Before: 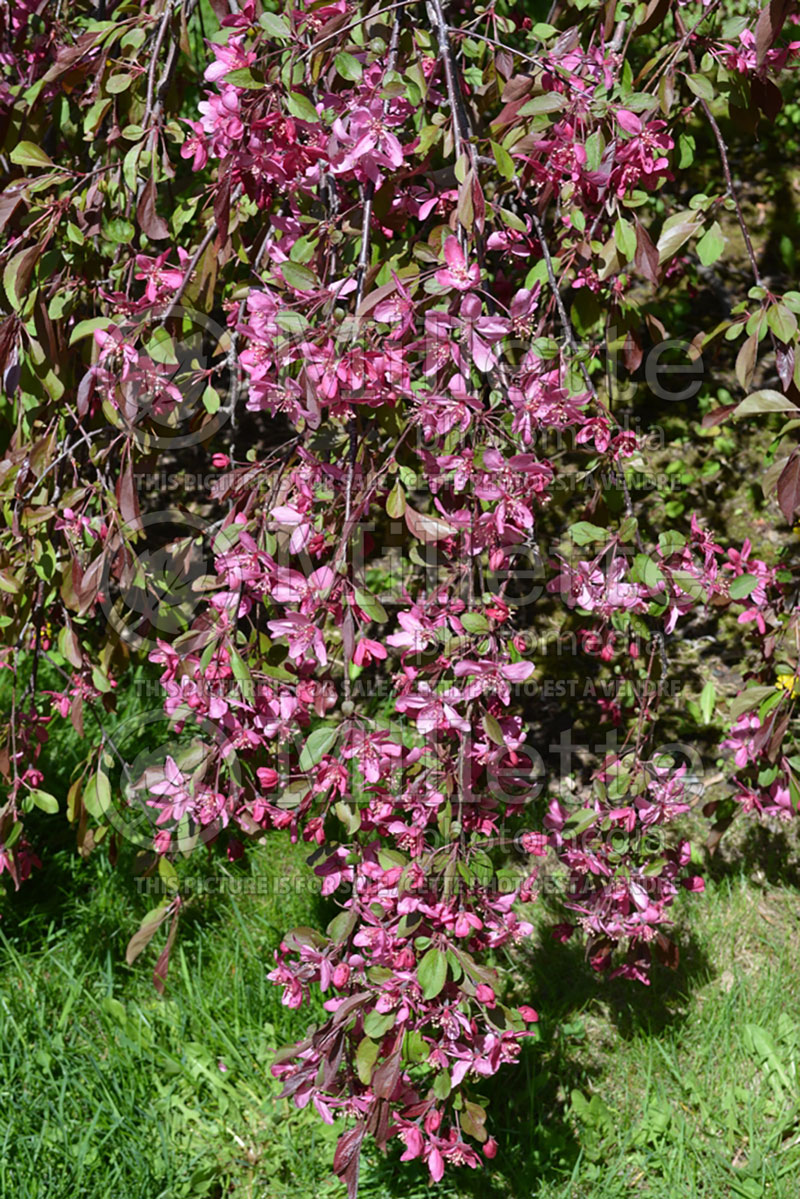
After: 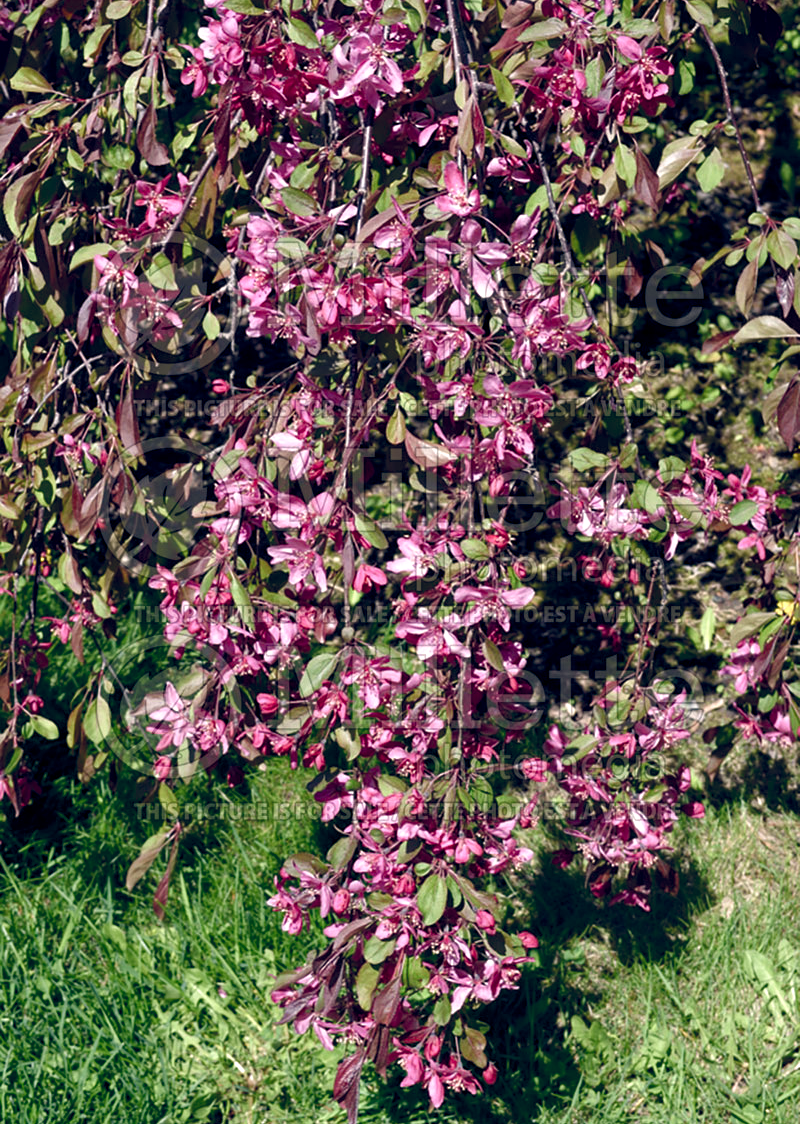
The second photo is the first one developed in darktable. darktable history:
color balance rgb: highlights gain › chroma 2.94%, highlights gain › hue 60.57°, global offset › chroma 0.25%, global offset › hue 256.52°, perceptual saturation grading › global saturation 20%, perceptual saturation grading › highlights -50%, perceptual saturation grading › shadows 30%, contrast 15%
local contrast: highlights 100%, shadows 100%, detail 120%, midtone range 0.2
crop and rotate: top 6.25%
